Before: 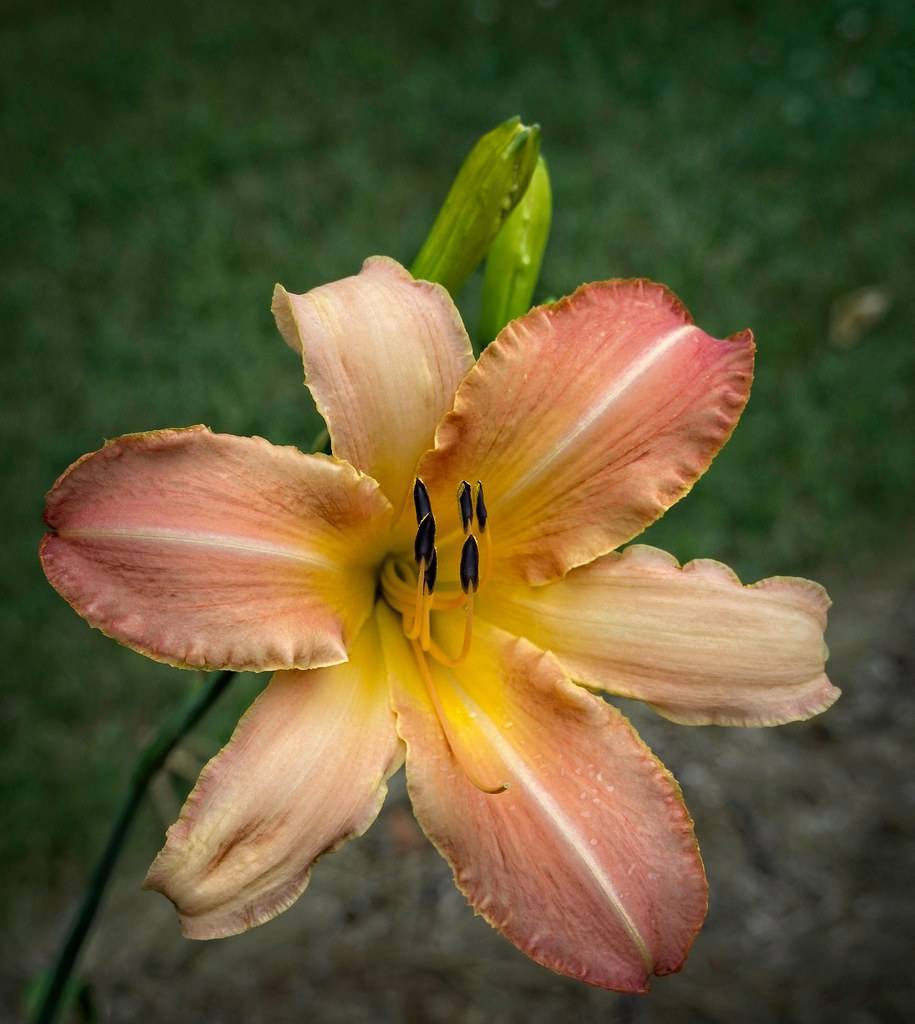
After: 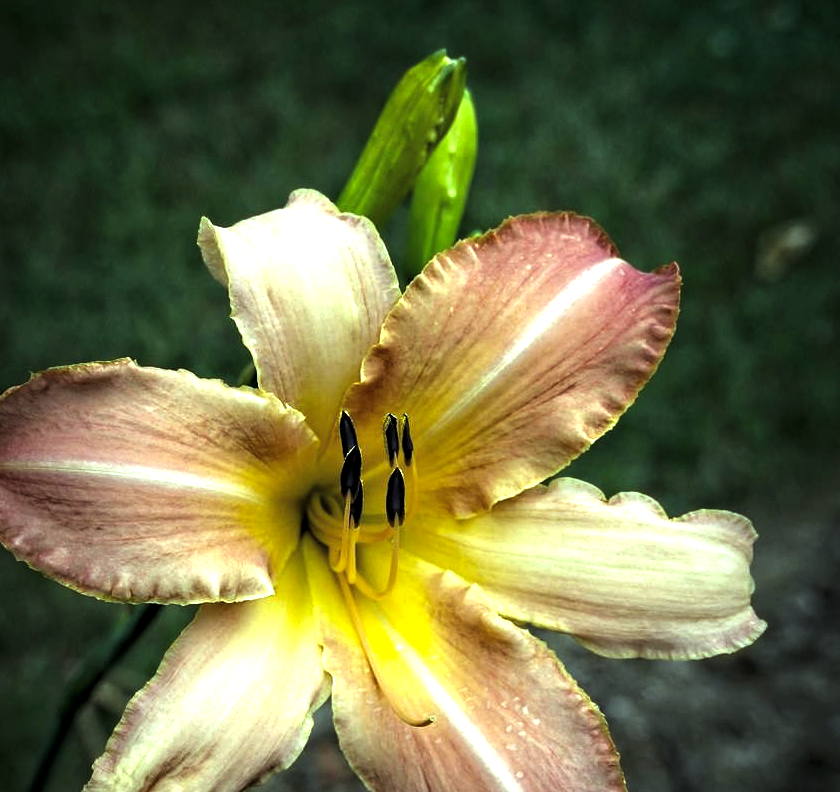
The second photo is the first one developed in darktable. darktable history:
levels: levels [0.044, 0.475, 0.791]
crop: left 8.155%, top 6.611%, bottom 15.385%
color balance: mode lift, gamma, gain (sRGB), lift [0.997, 0.979, 1.021, 1.011], gamma [1, 1.084, 0.916, 0.998], gain [1, 0.87, 1.13, 1.101], contrast 4.55%, contrast fulcrum 38.24%, output saturation 104.09%
